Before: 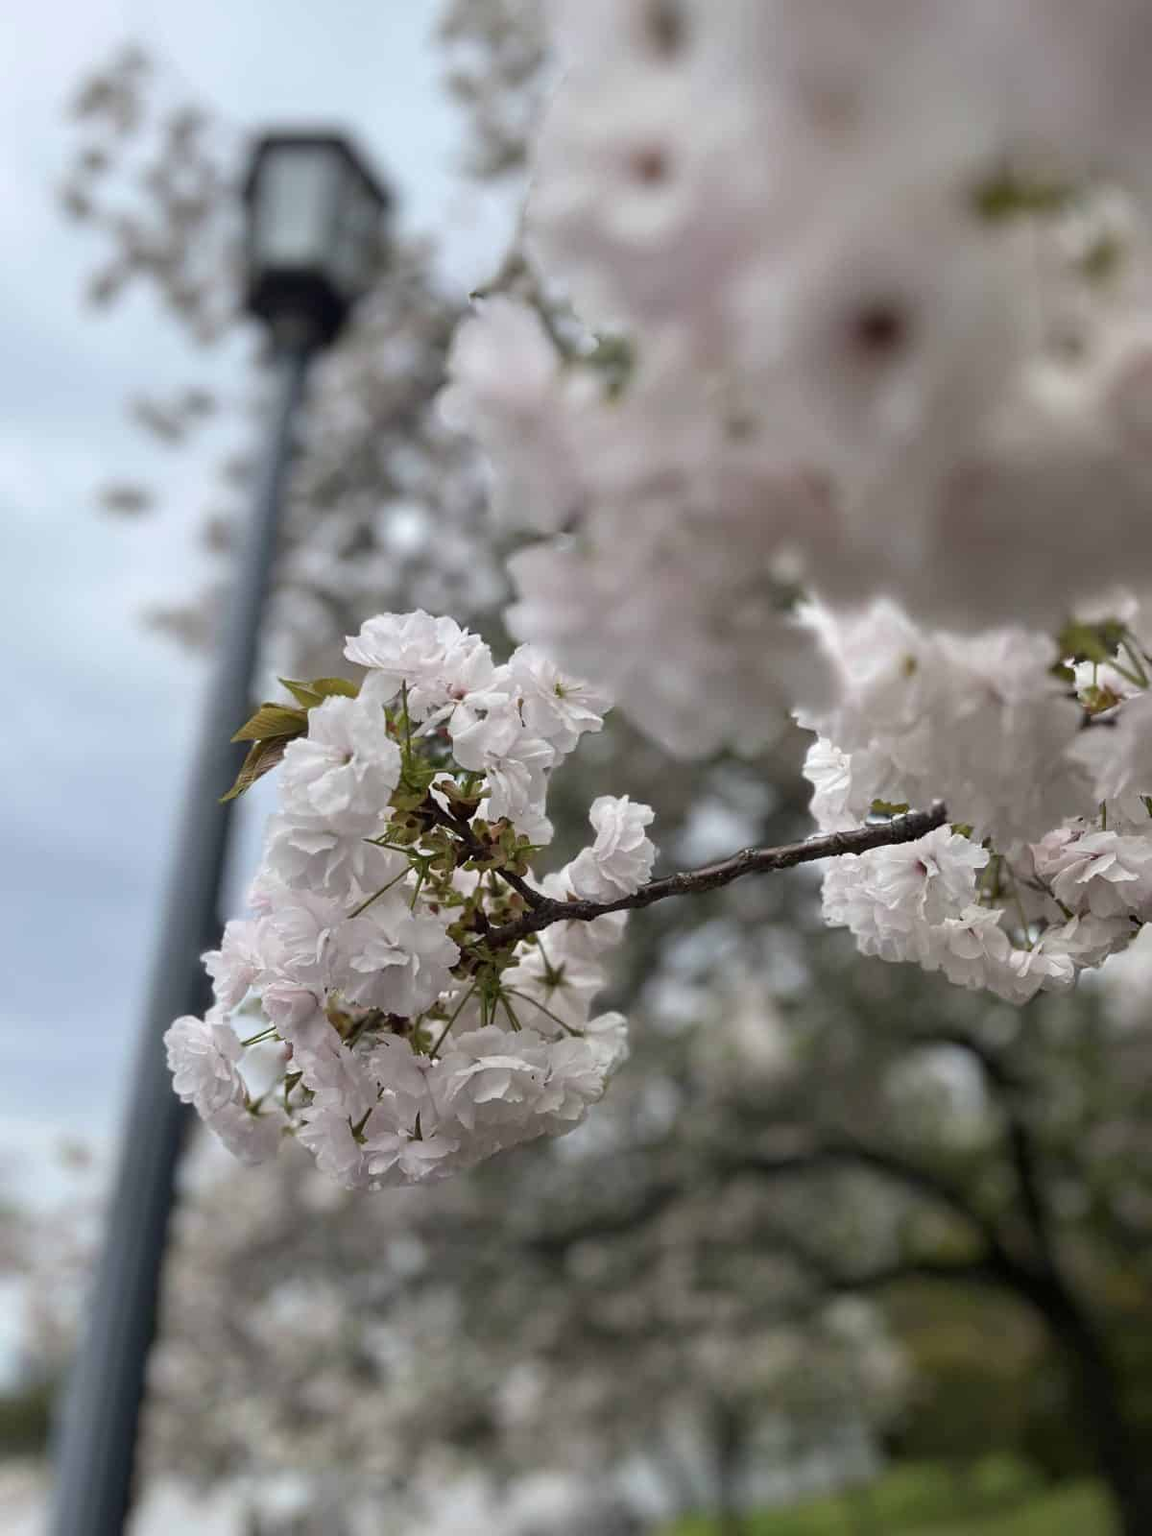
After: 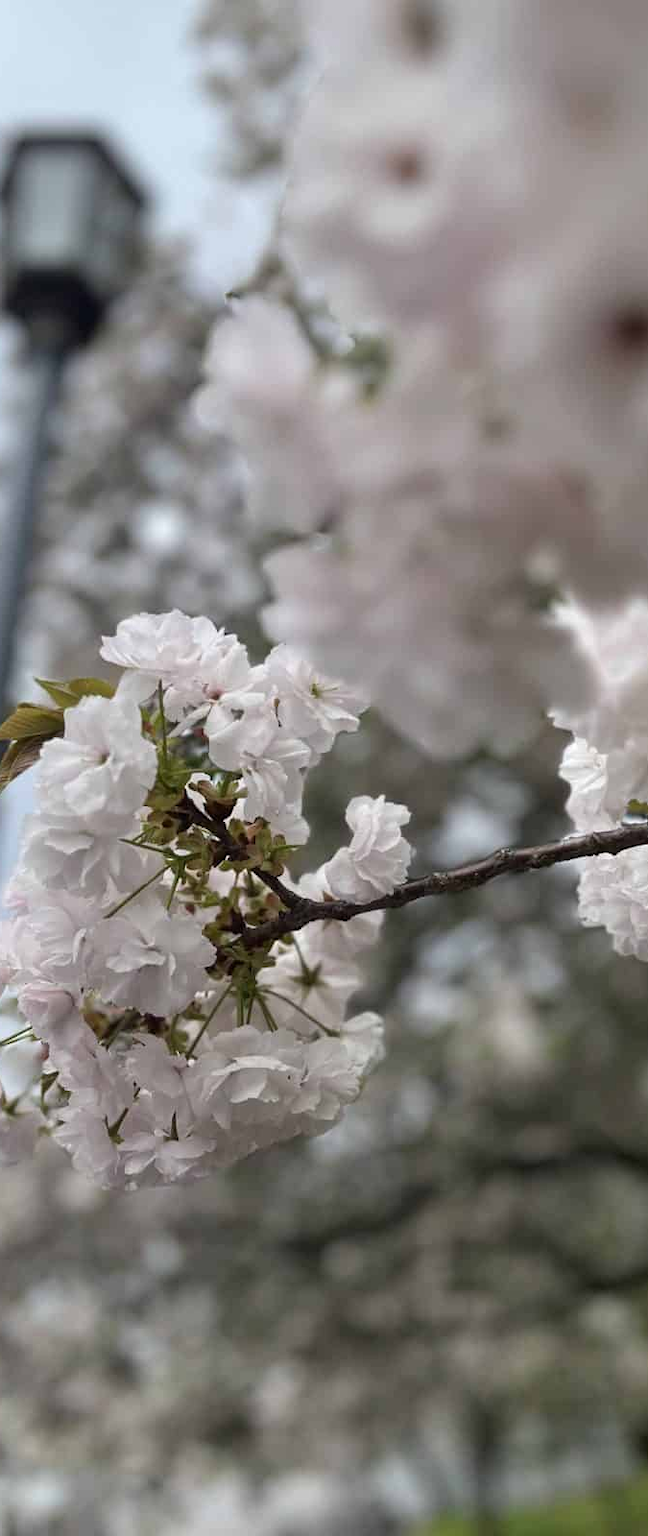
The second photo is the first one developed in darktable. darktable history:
crop: left 21.234%, right 22.417%
